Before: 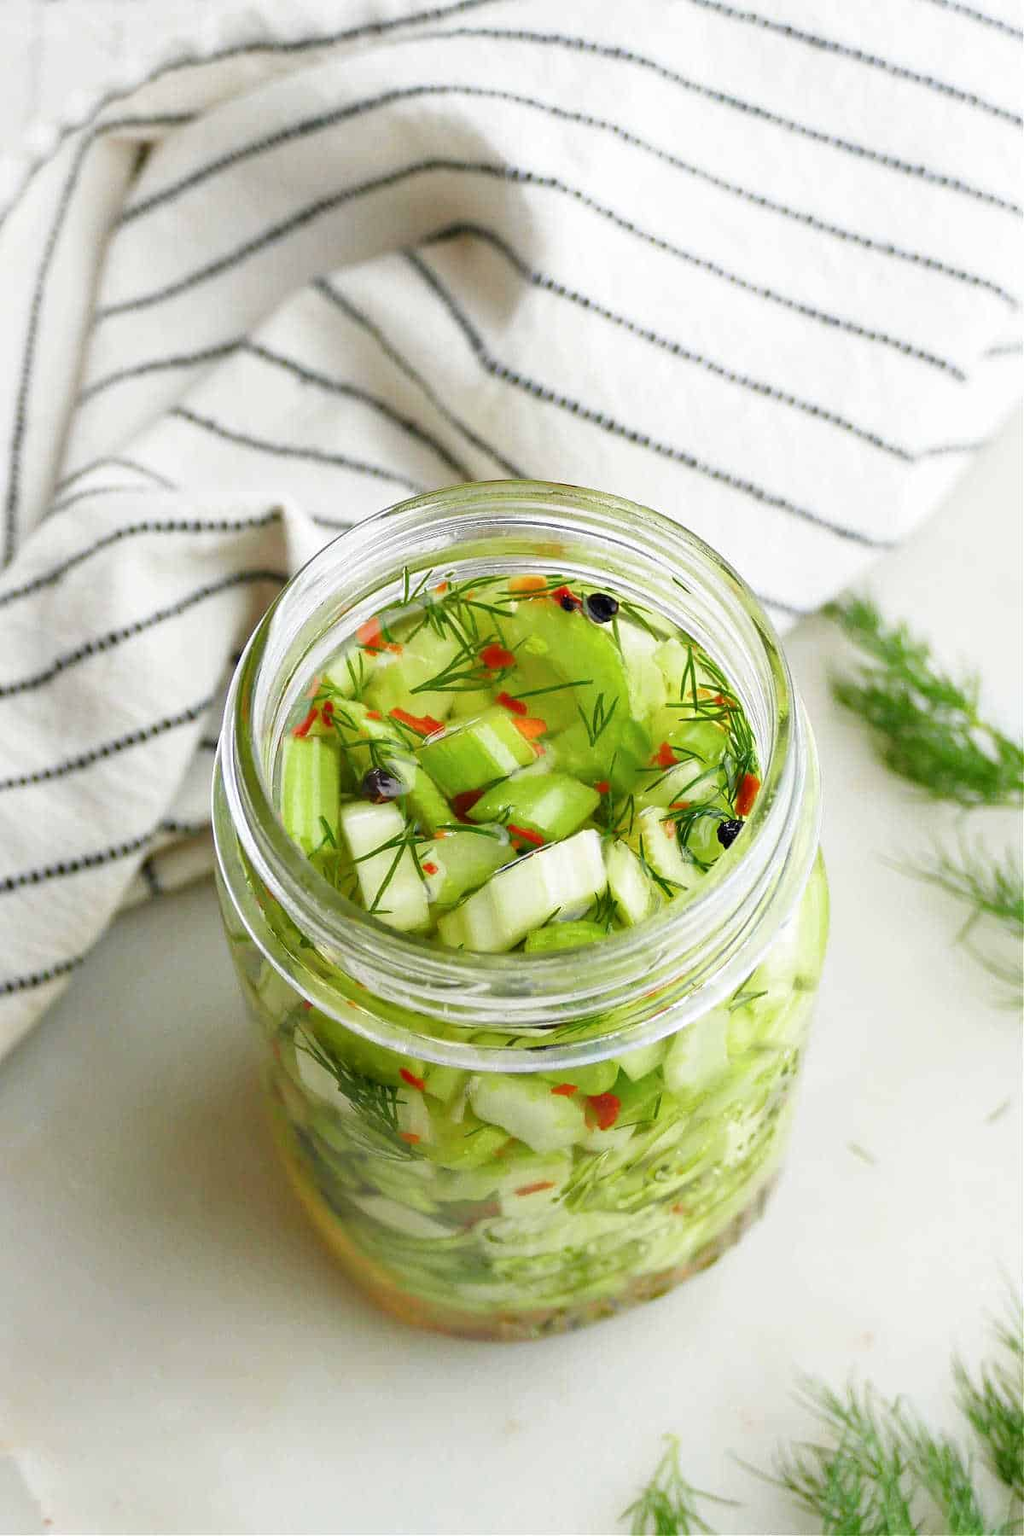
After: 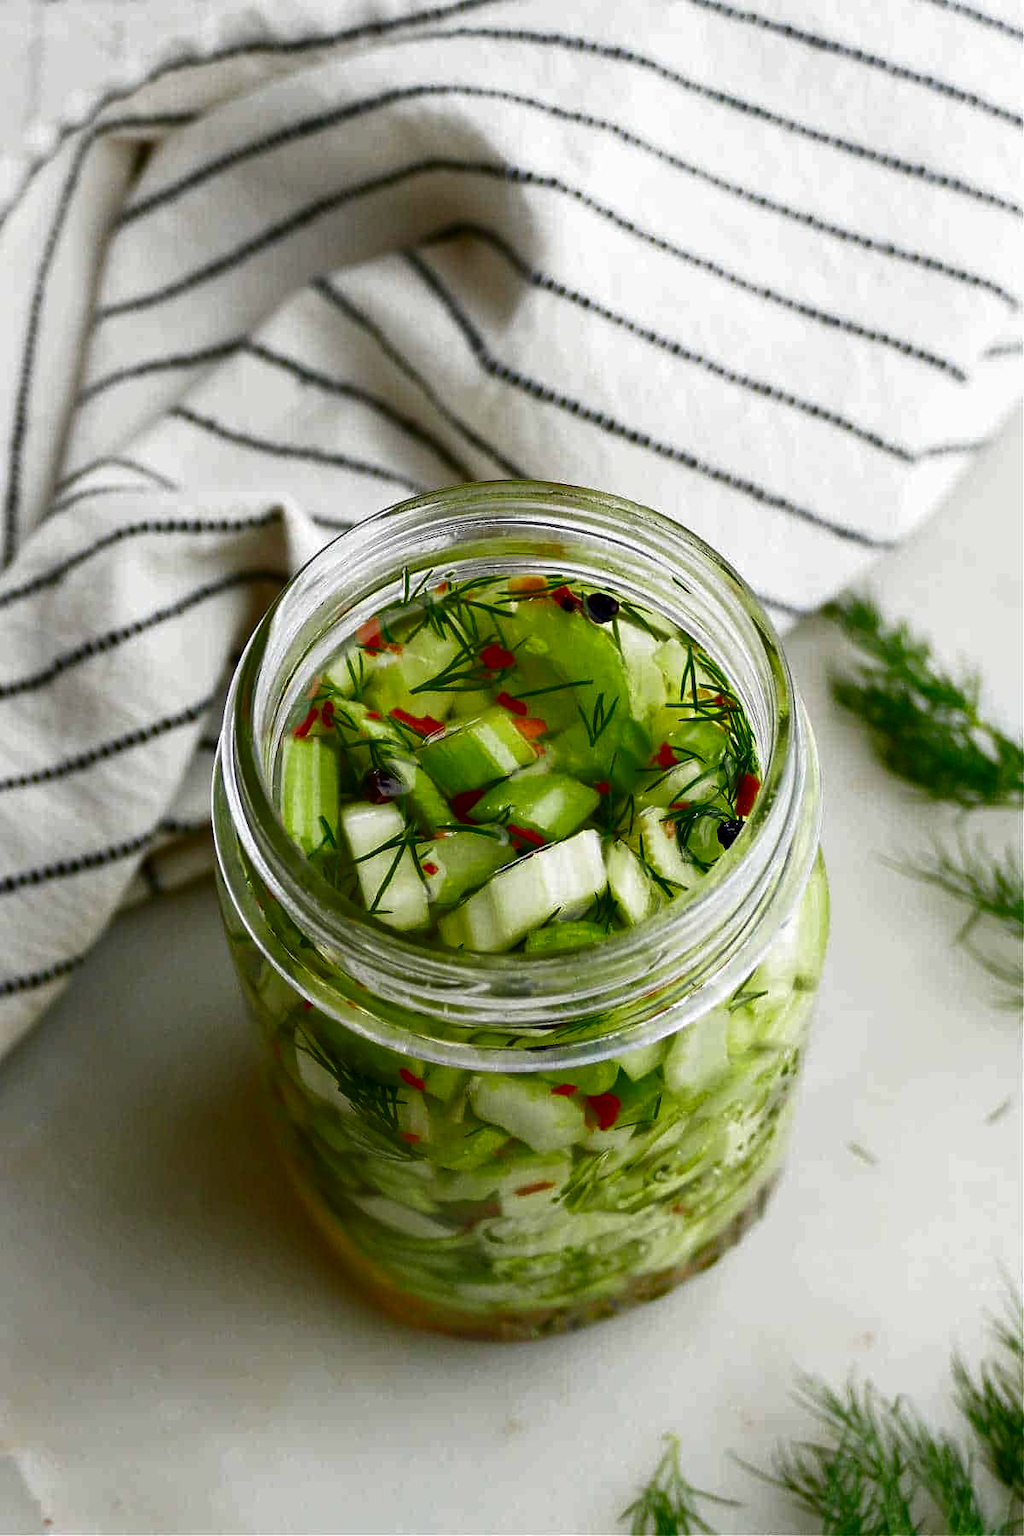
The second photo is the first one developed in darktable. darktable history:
contrast brightness saturation: brightness -0.539
